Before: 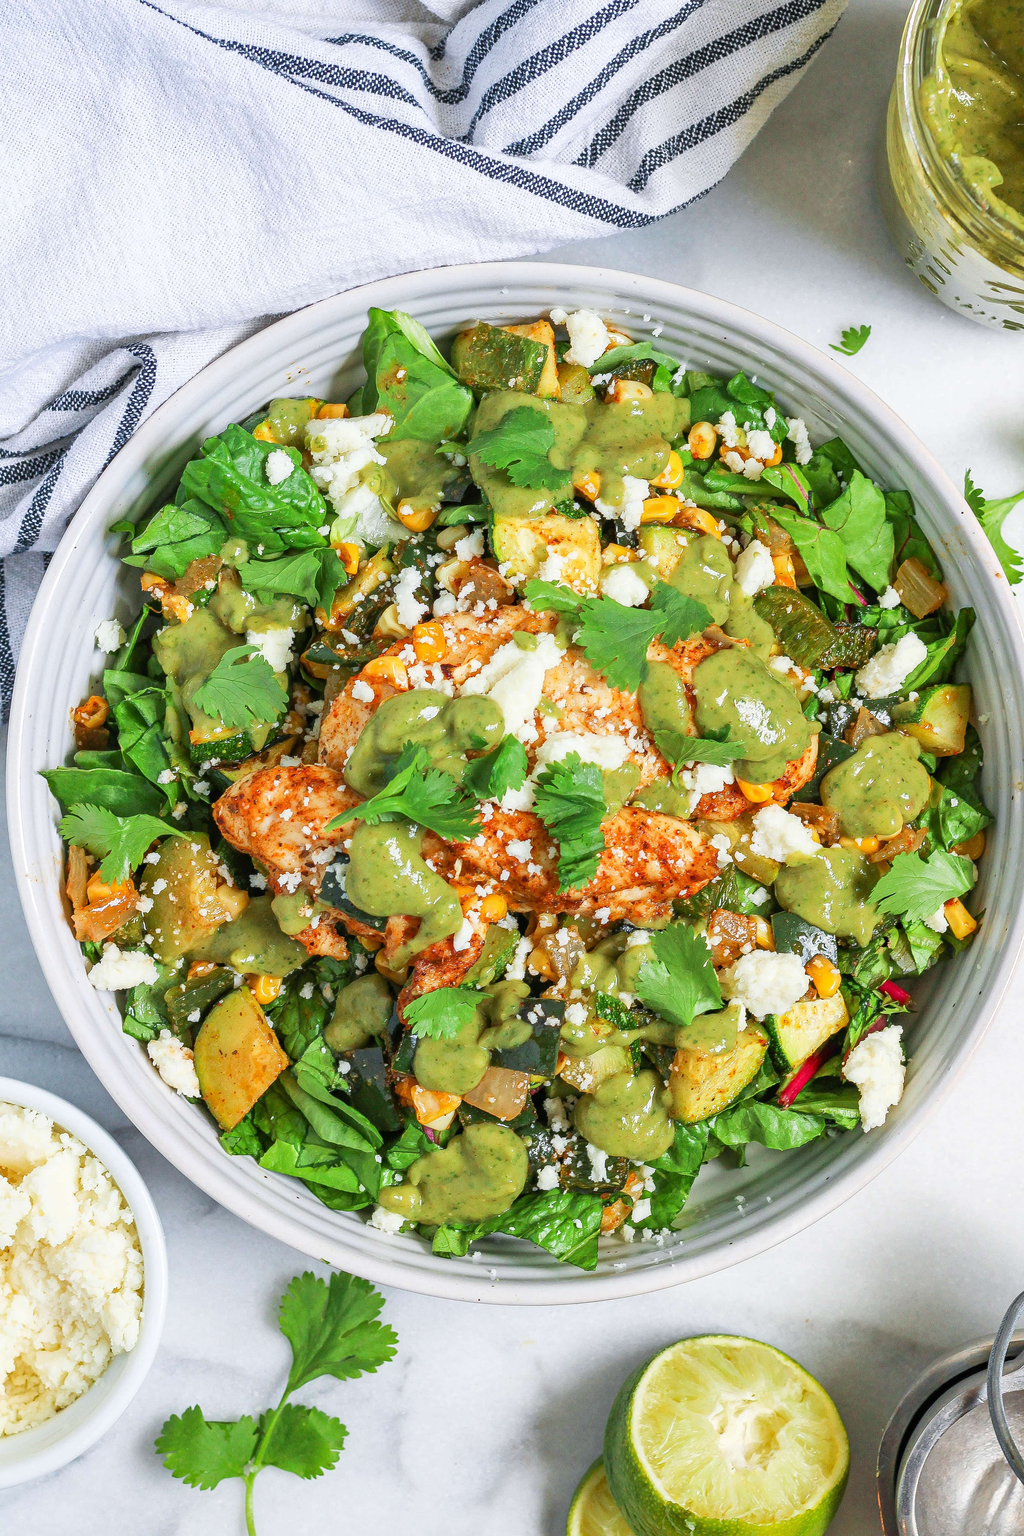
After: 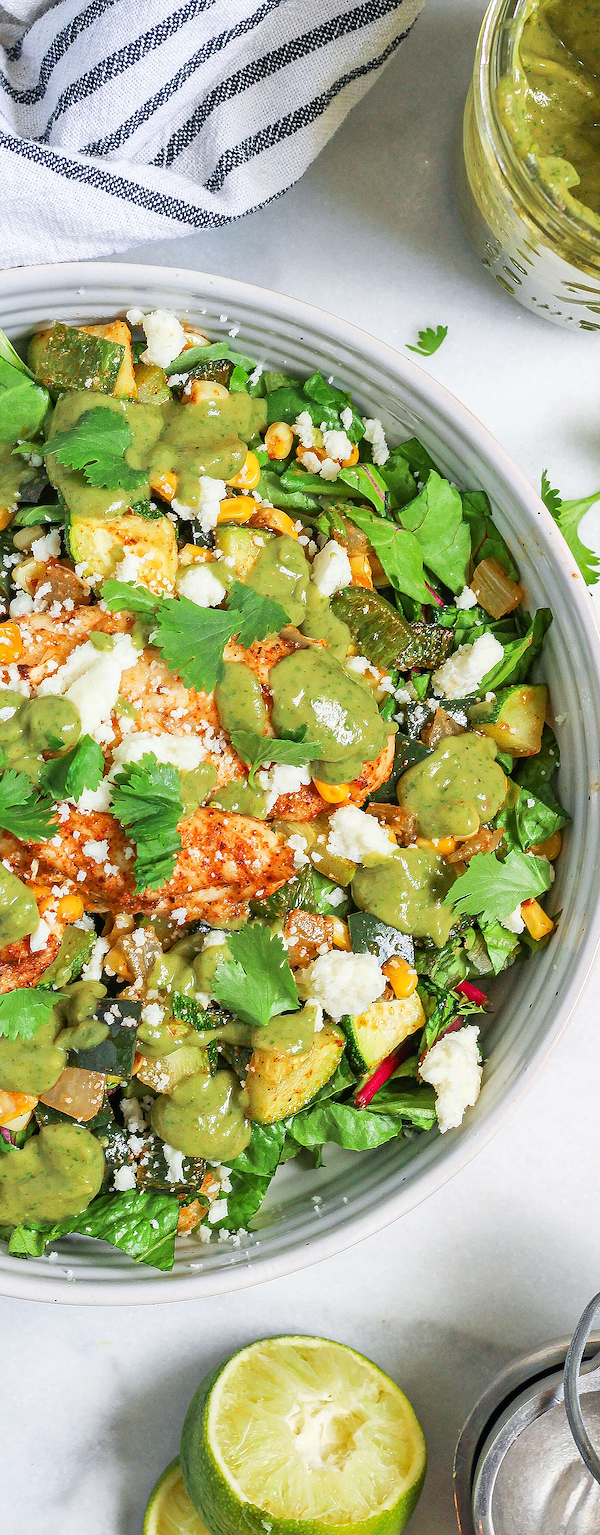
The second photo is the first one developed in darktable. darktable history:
crop: left 41.402%
white balance: emerald 1
sharpen: radius 1.4, amount 1.25, threshold 0.7
